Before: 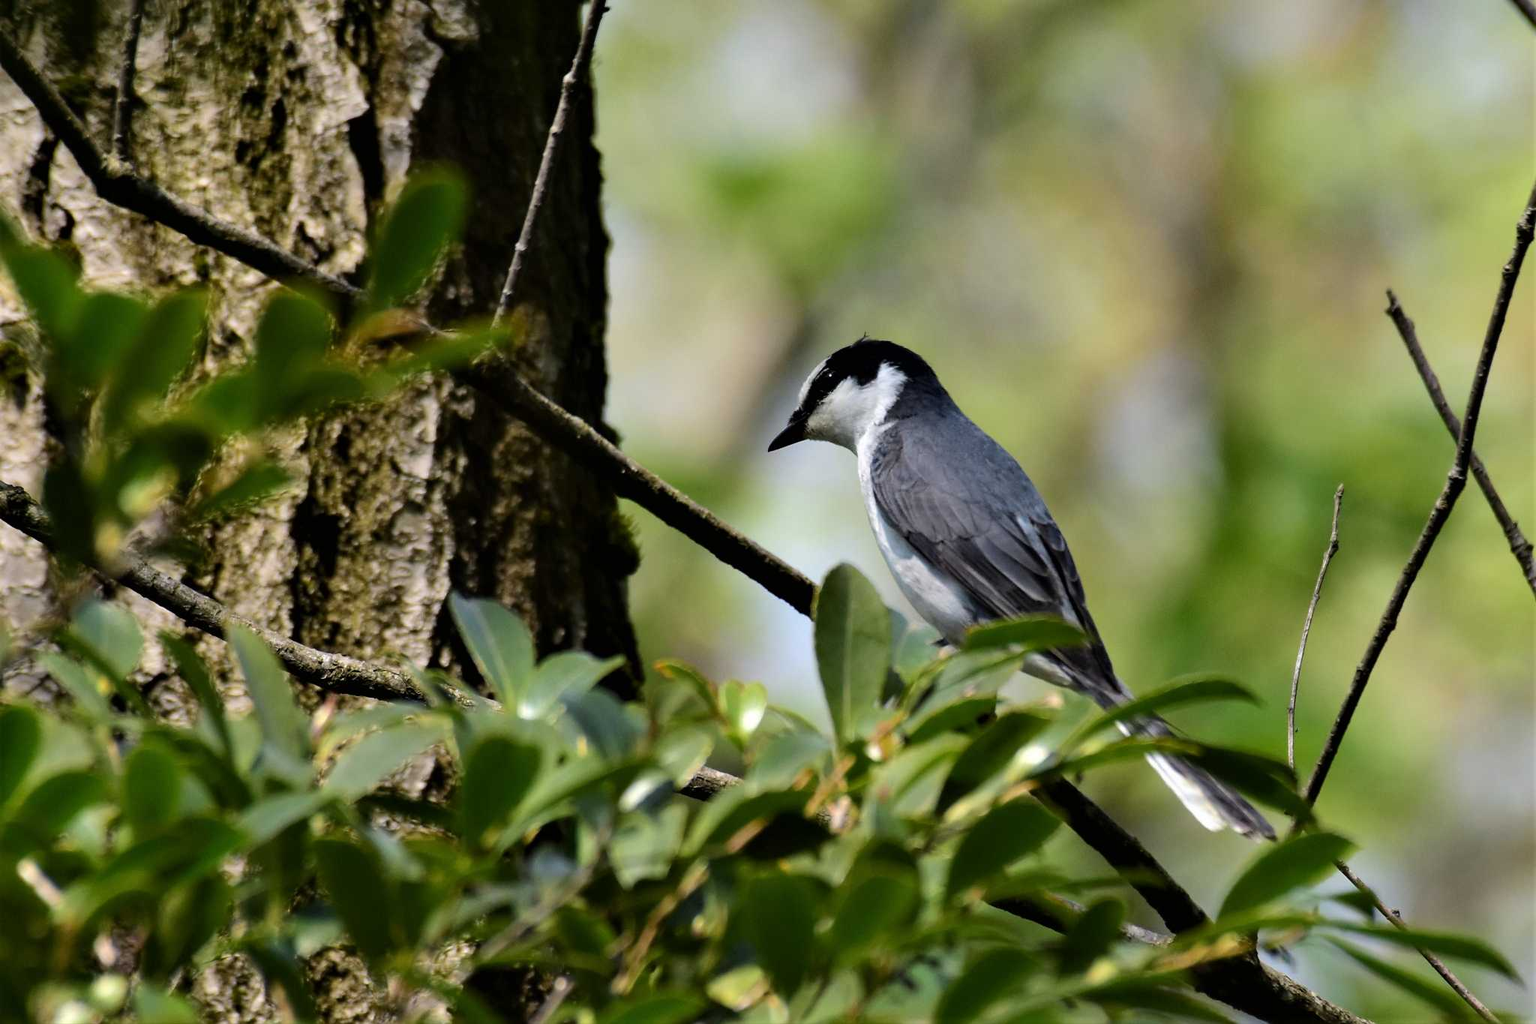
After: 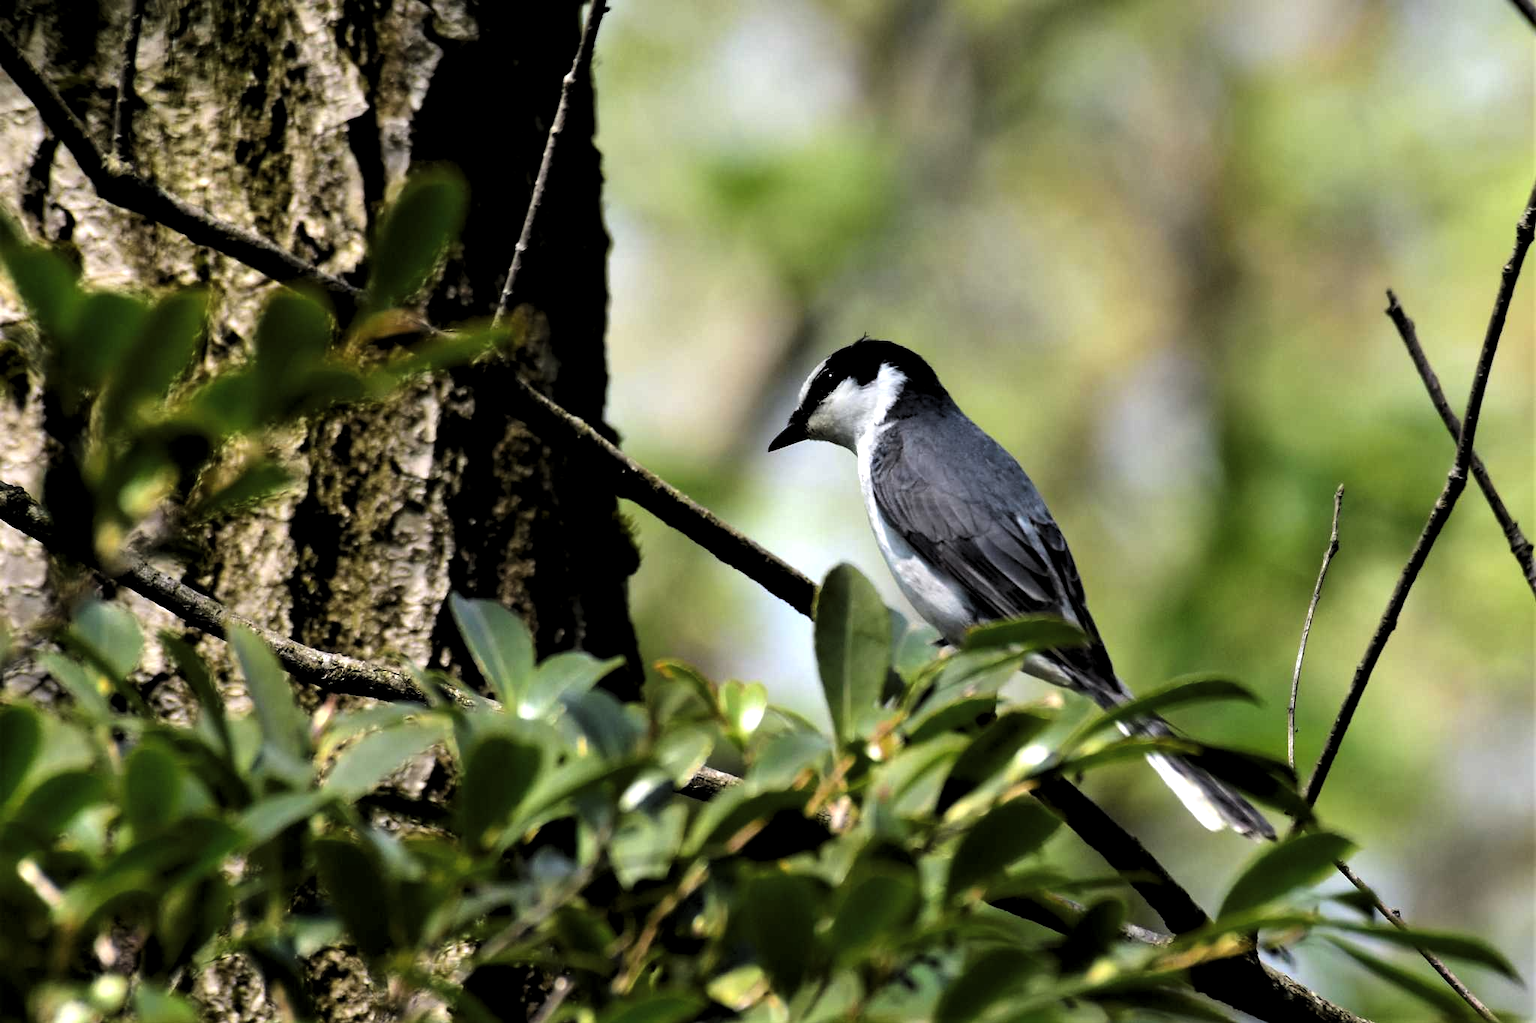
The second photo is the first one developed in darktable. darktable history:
levels: levels [0.116, 0.574, 1]
exposure: black level correction 0, exposure 0.498 EV, compensate highlight preservation false
